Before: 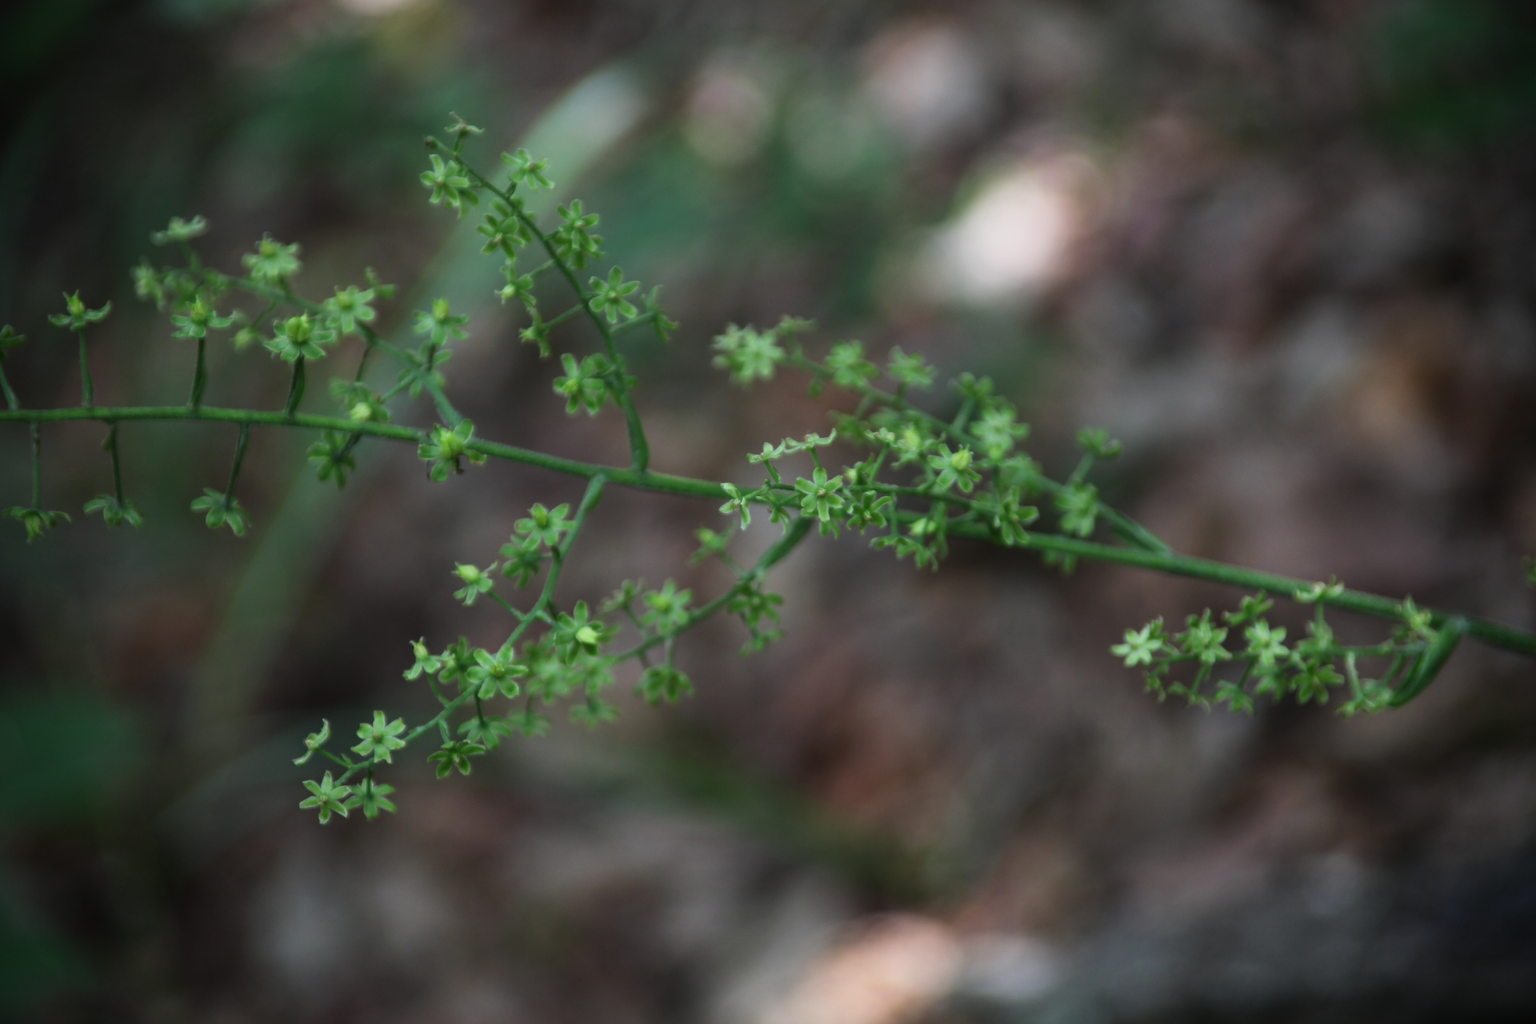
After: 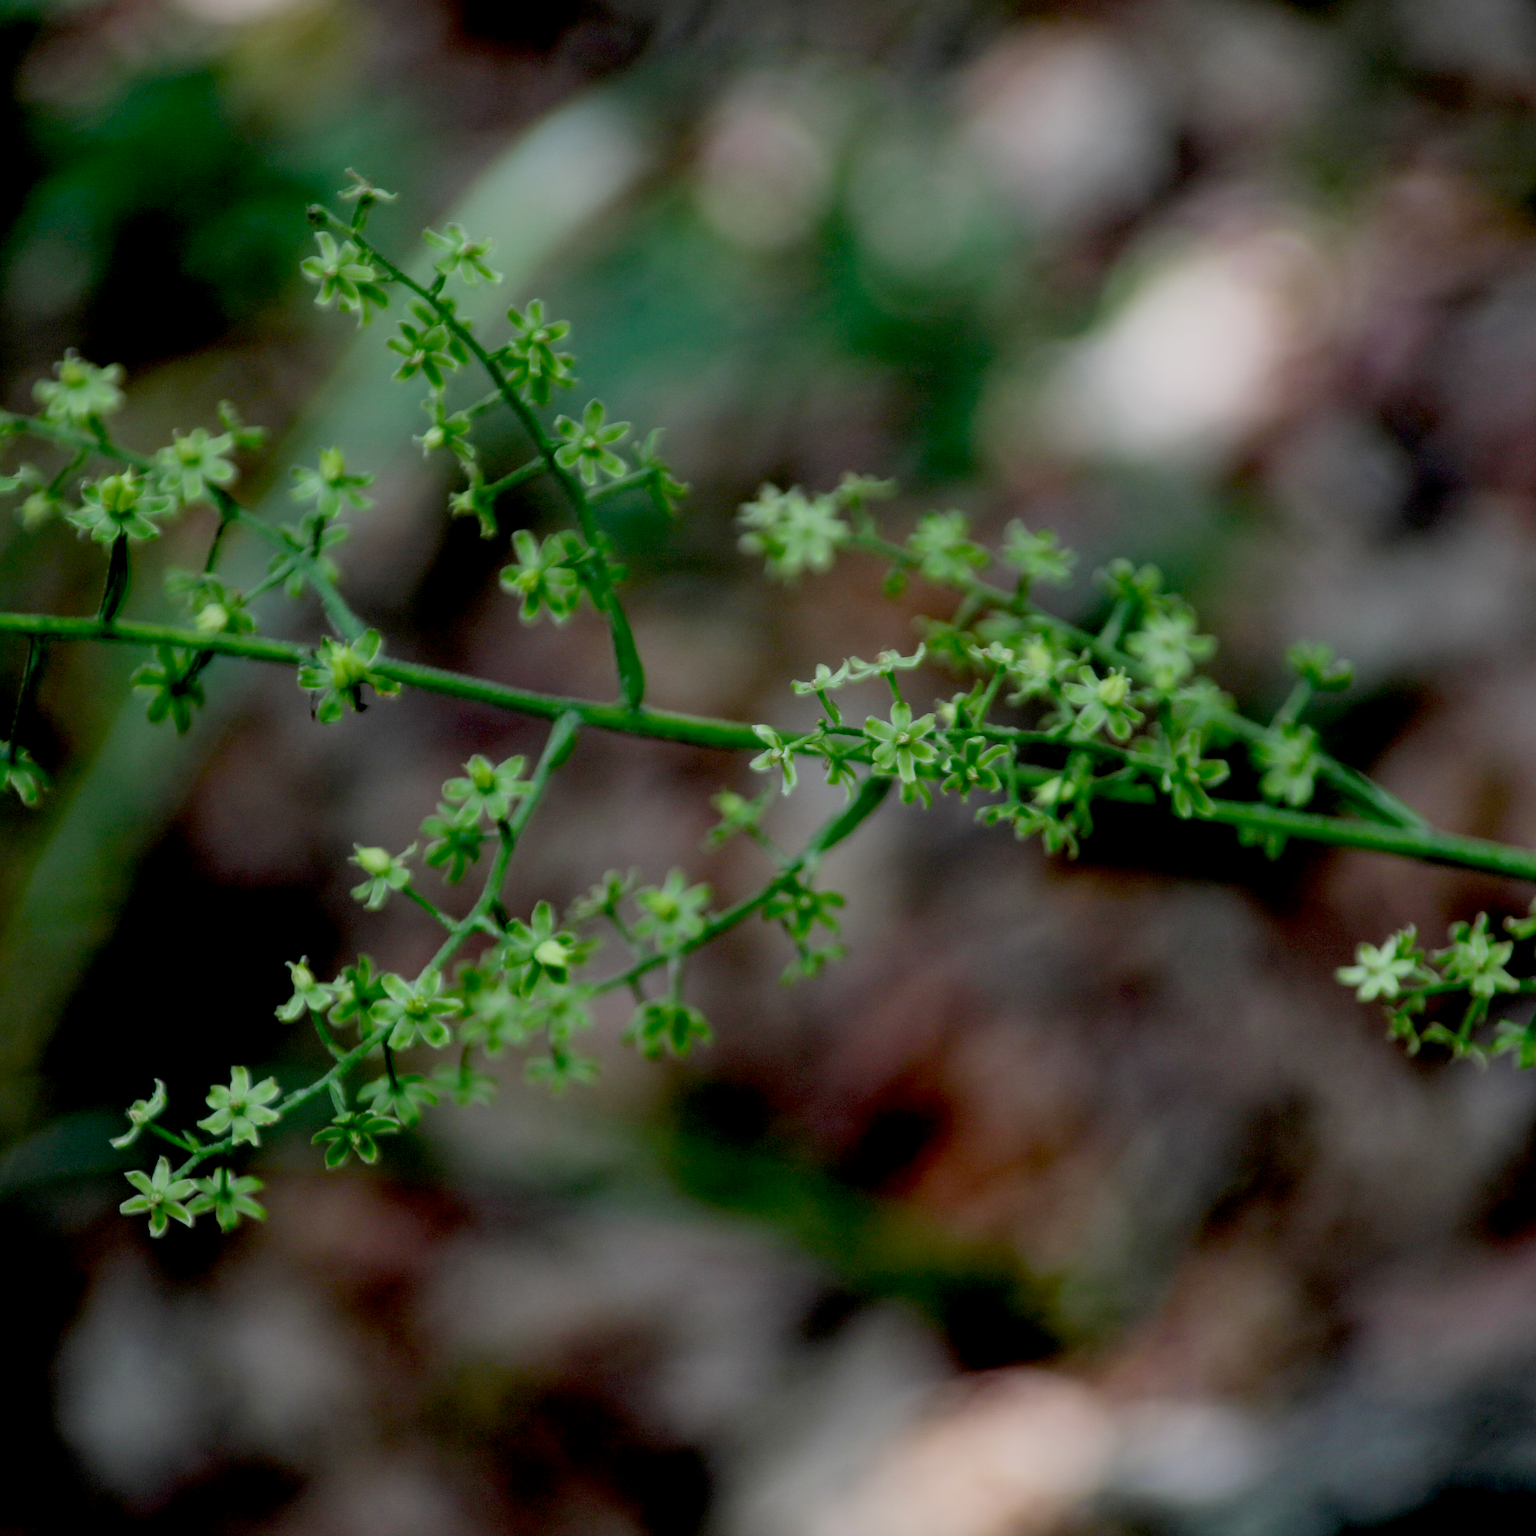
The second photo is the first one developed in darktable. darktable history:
exposure: black level correction 0.03, exposure 0.332 EV, compensate highlight preservation false
crop and rotate: left 14.299%, right 19.035%
filmic rgb: middle gray luminance 18.22%, black relative exposure -10.46 EV, white relative exposure 3.41 EV, target black luminance 0%, hardness 6.05, latitude 98.58%, contrast 0.846, shadows ↔ highlights balance 0.543%, add noise in highlights 0, preserve chrominance no, color science v3 (2019), use custom middle-gray values true, contrast in highlights soft
sharpen: on, module defaults
